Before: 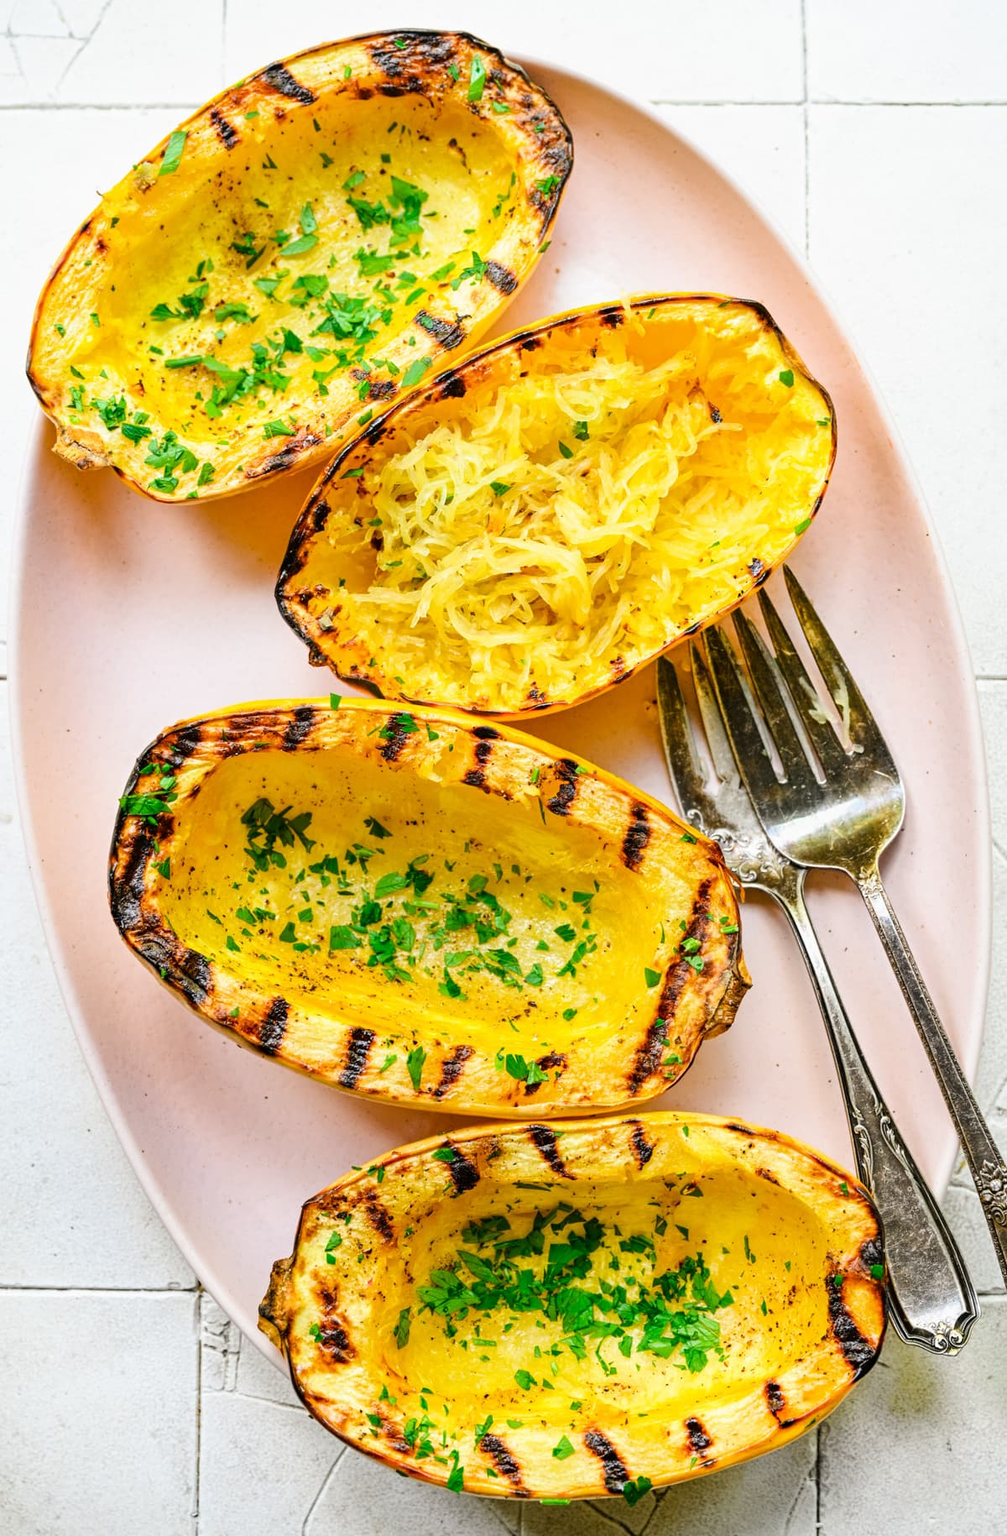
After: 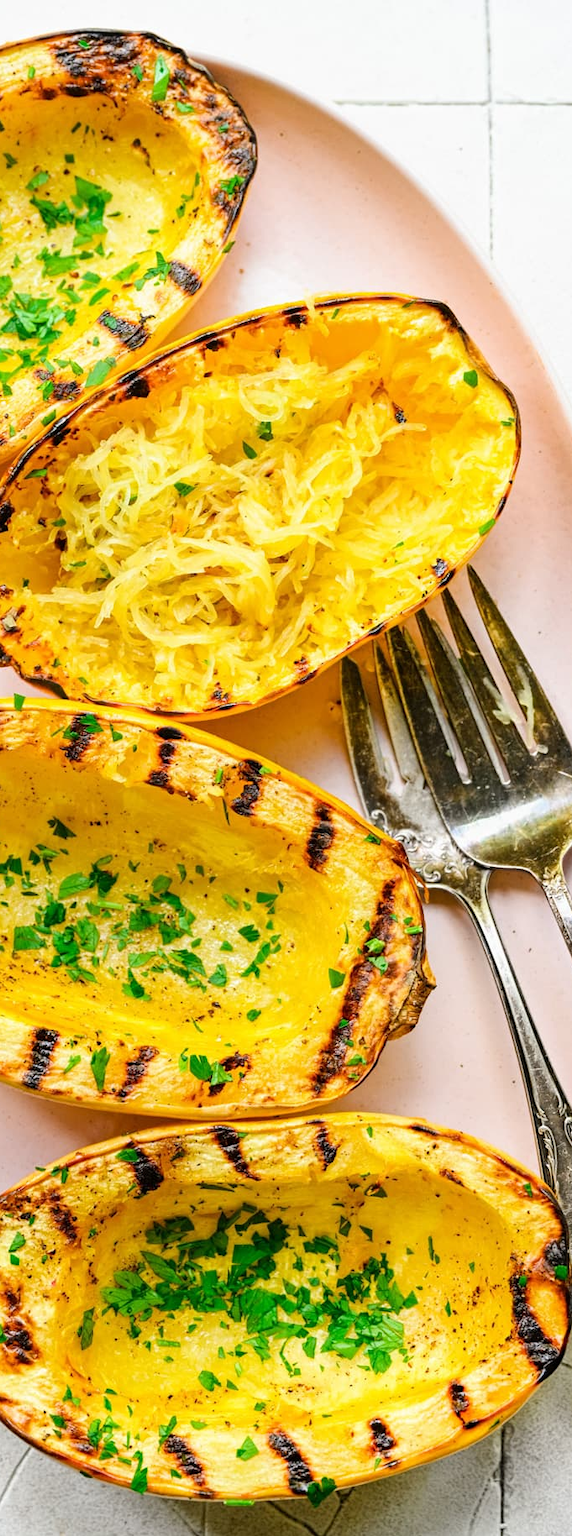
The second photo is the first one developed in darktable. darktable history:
crop: left 31.467%, top 0.021%, right 11.672%
